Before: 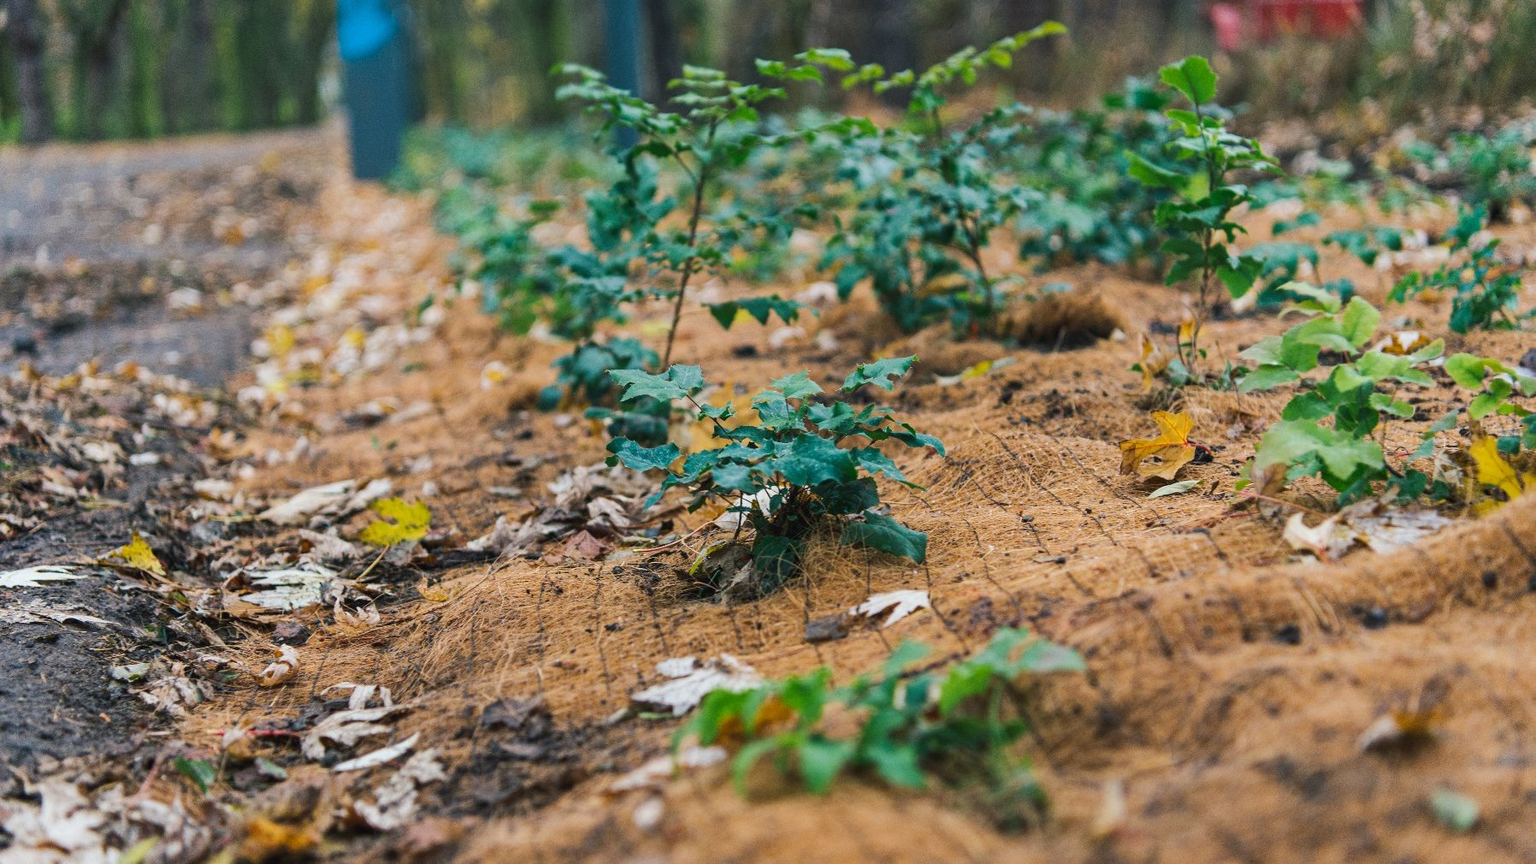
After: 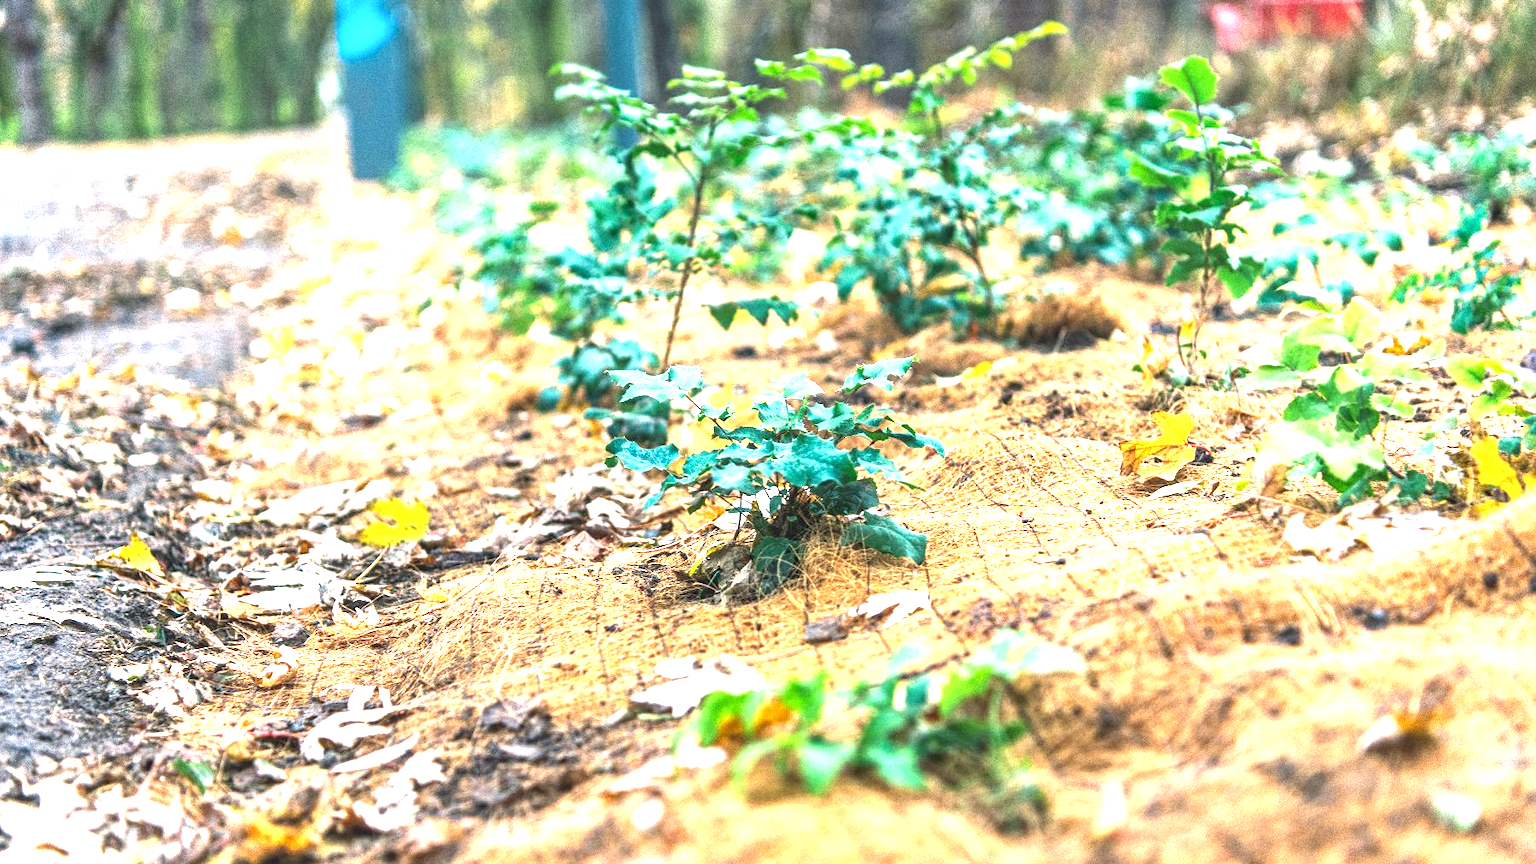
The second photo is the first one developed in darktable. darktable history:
crop and rotate: left 0.165%, bottom 0.011%
local contrast: on, module defaults
exposure: exposure 1.988 EV, compensate exposure bias true, compensate highlight preservation false
